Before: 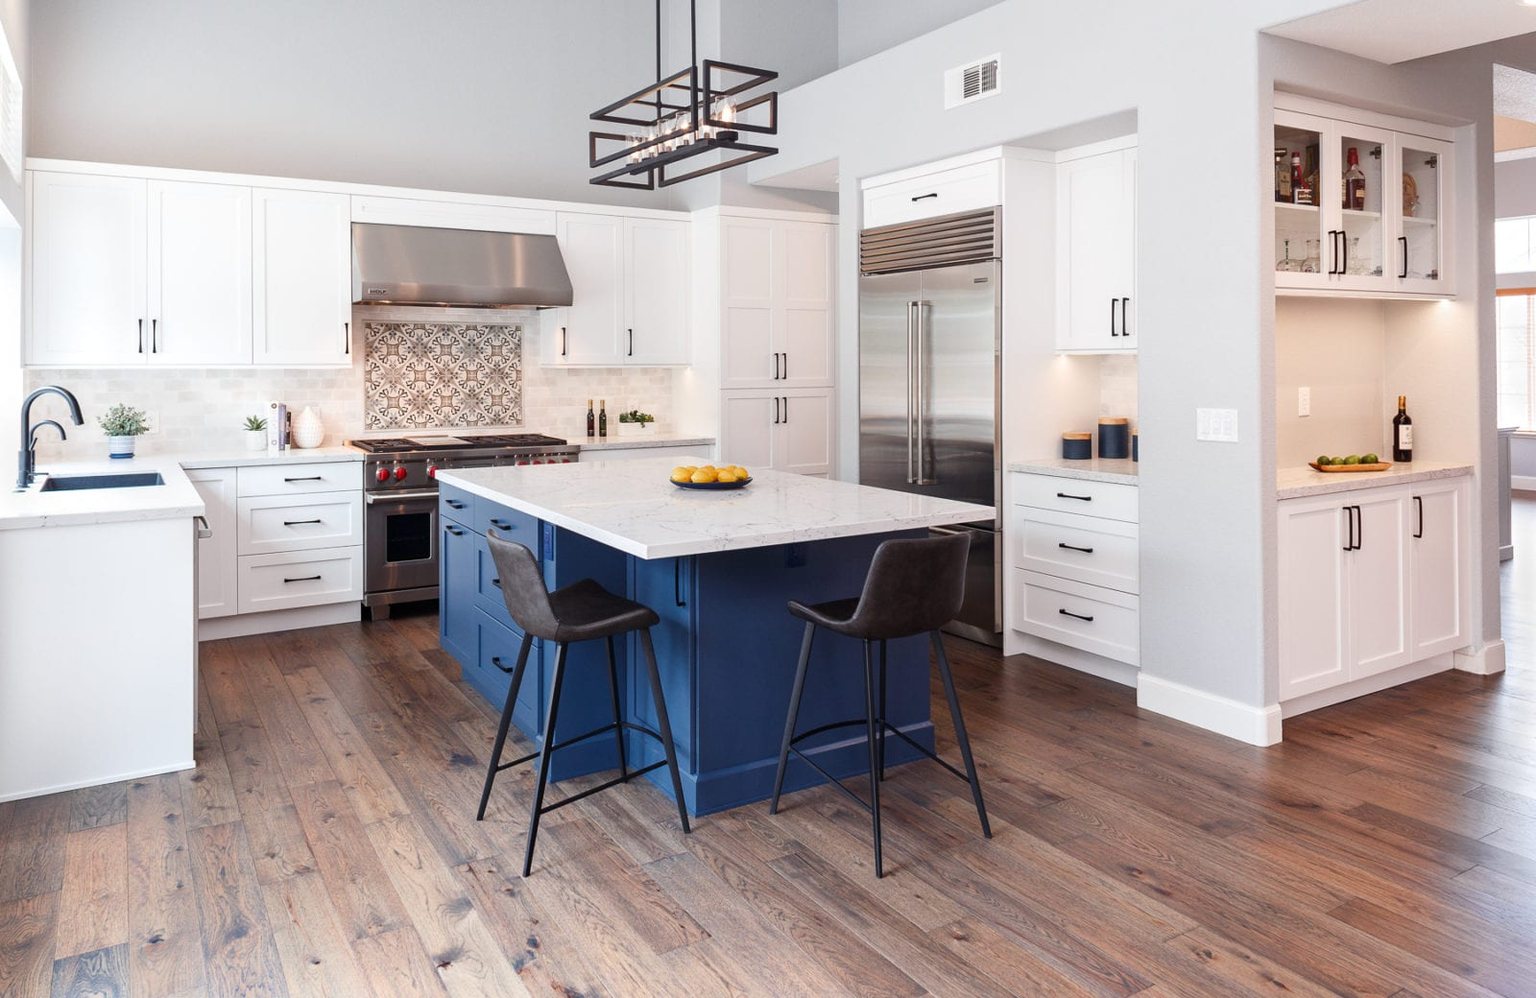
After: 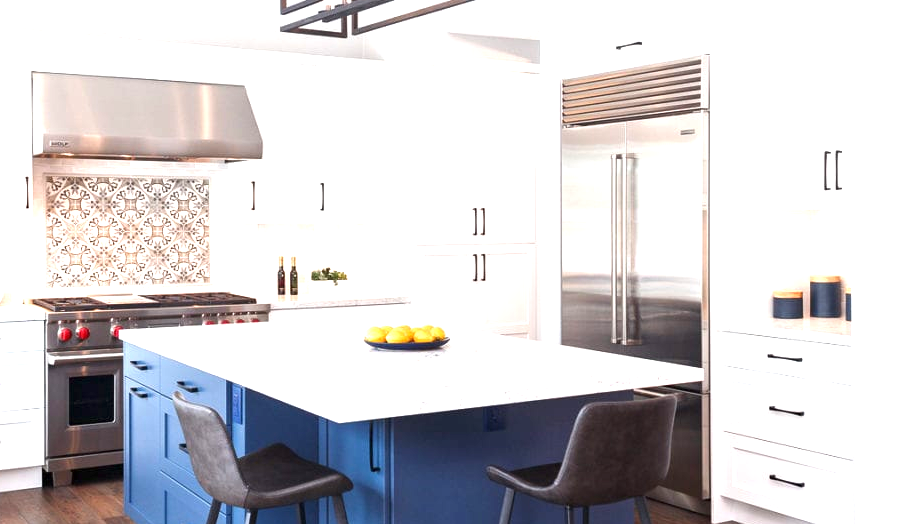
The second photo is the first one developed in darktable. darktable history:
exposure: exposure 1.137 EV, compensate highlight preservation false
crop: left 20.932%, top 15.471%, right 21.848%, bottom 34.081%
